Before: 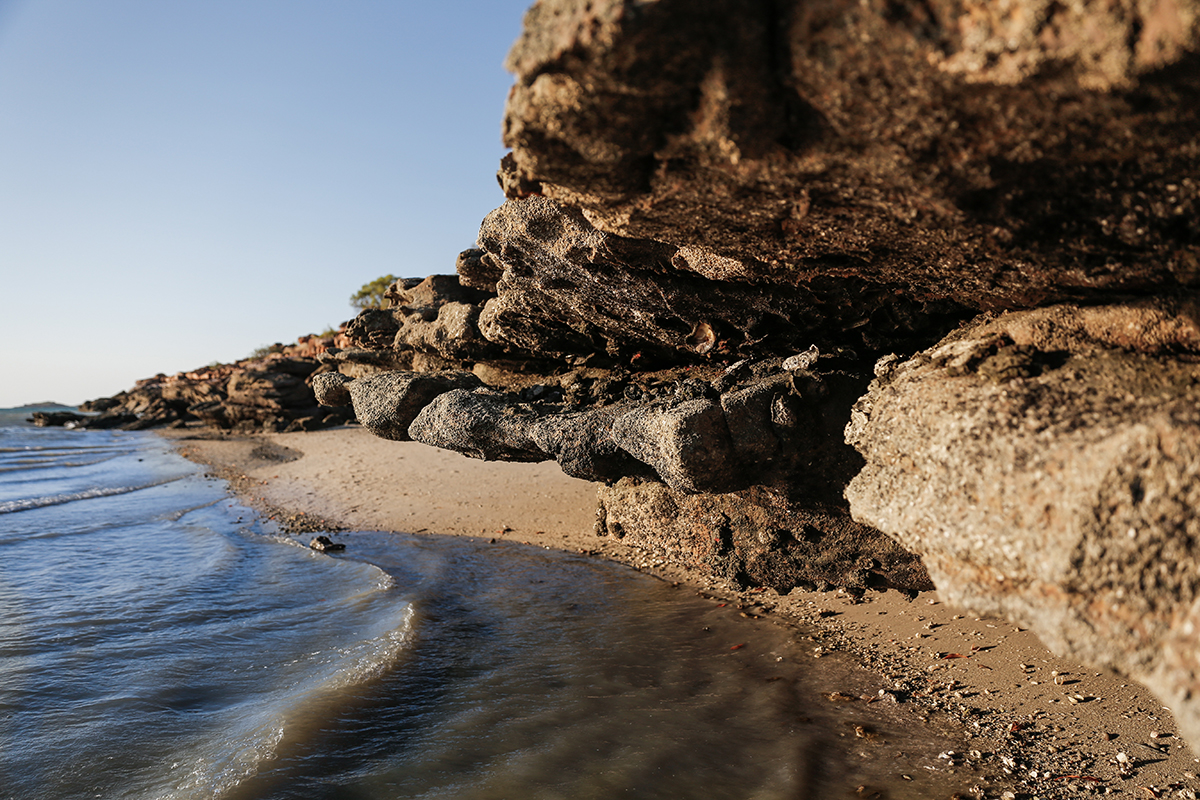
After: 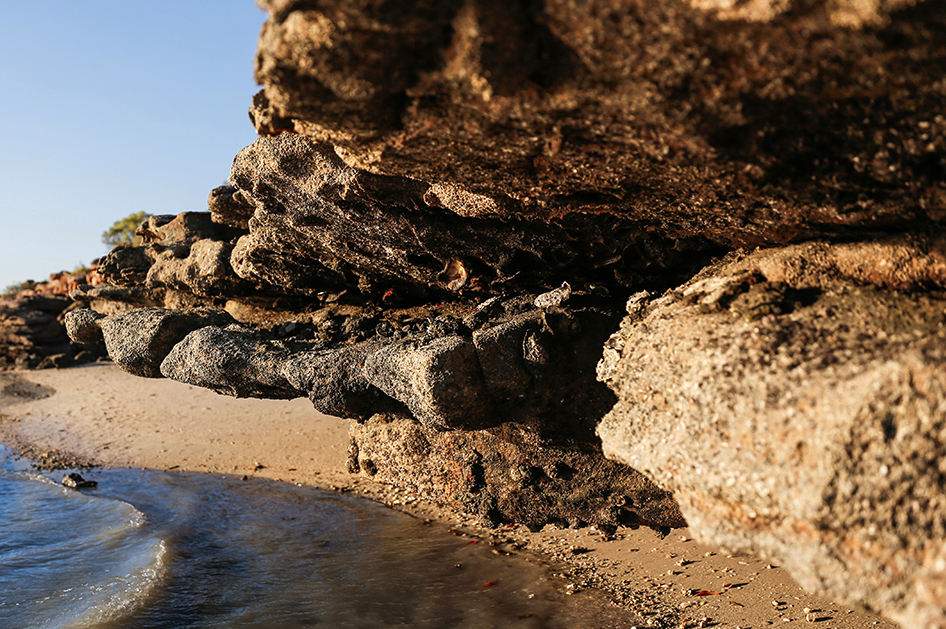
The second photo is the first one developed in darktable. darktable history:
color zones: curves: ch0 [(0.004, 0.305) (0.261, 0.623) (0.389, 0.399) (0.708, 0.571) (0.947, 0.34)]; ch1 [(0.025, 0.645) (0.229, 0.584) (0.326, 0.551) (0.484, 0.262) (0.757, 0.643)]
crop and rotate: left 20.74%, top 7.912%, right 0.375%, bottom 13.378%
